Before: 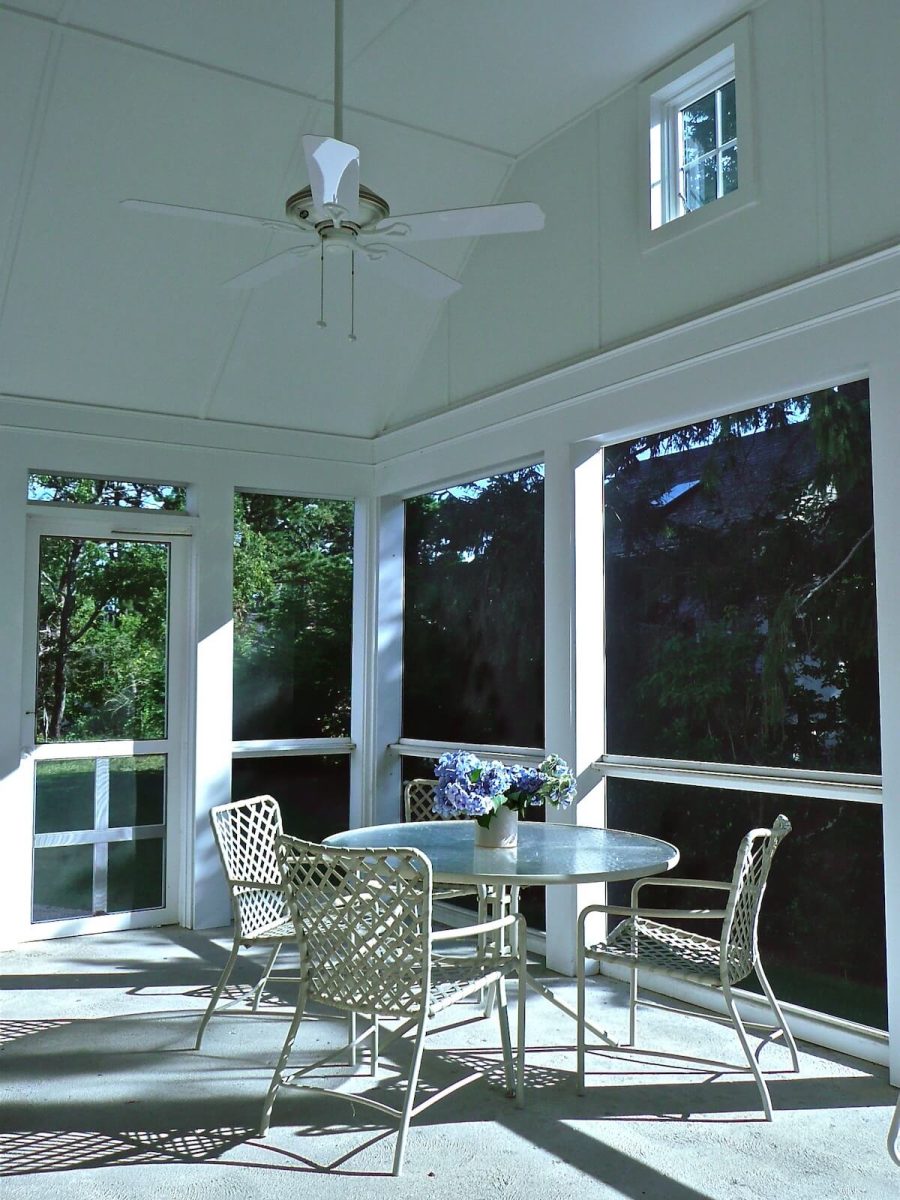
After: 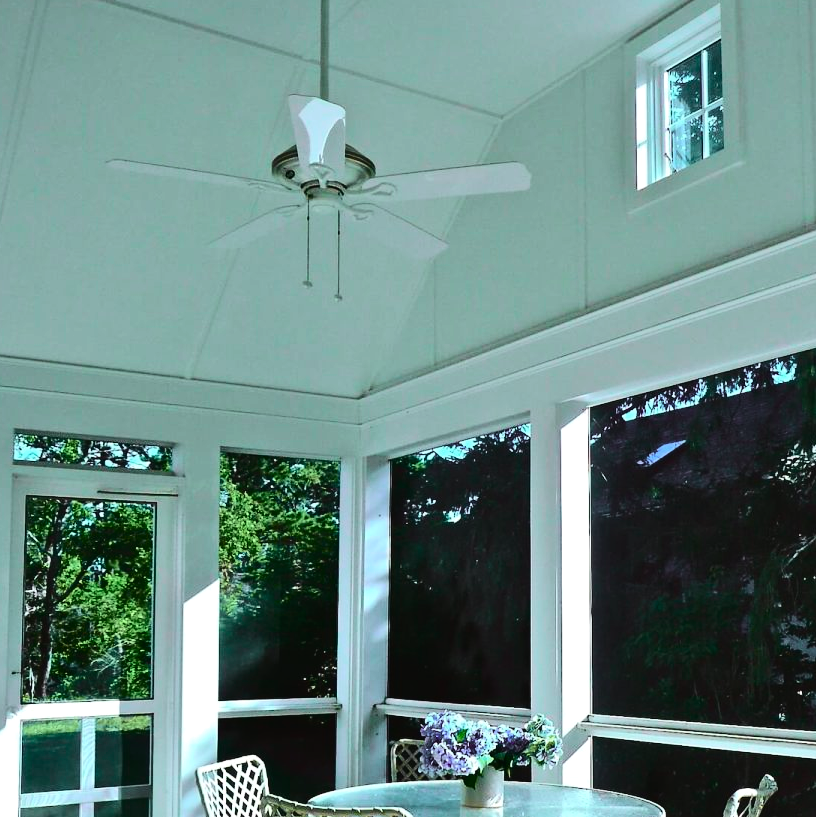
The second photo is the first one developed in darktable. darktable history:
tone equalizer: -8 EV -0.774 EV, -7 EV -0.726 EV, -6 EV -0.577 EV, -5 EV -0.385 EV, -3 EV 0.376 EV, -2 EV 0.6 EV, -1 EV 0.688 EV, +0 EV 0.746 EV, edges refinement/feathering 500, mask exposure compensation -1.57 EV, preserve details no
tone curve: curves: ch0 [(0, 0.018) (0.036, 0.038) (0.15, 0.131) (0.27, 0.247) (0.503, 0.556) (0.763, 0.785) (1, 0.919)]; ch1 [(0, 0) (0.203, 0.158) (0.333, 0.283) (0.451, 0.417) (0.502, 0.5) (0.519, 0.522) (0.562, 0.588) (0.603, 0.664) (0.722, 0.813) (1, 1)]; ch2 [(0, 0) (0.29, 0.295) (0.404, 0.436) (0.497, 0.499) (0.521, 0.523) (0.561, 0.605) (0.639, 0.664) (0.712, 0.764) (1, 1)], color space Lab, independent channels, preserve colors none
crop: left 1.576%, top 3.392%, right 7.663%, bottom 28.507%
